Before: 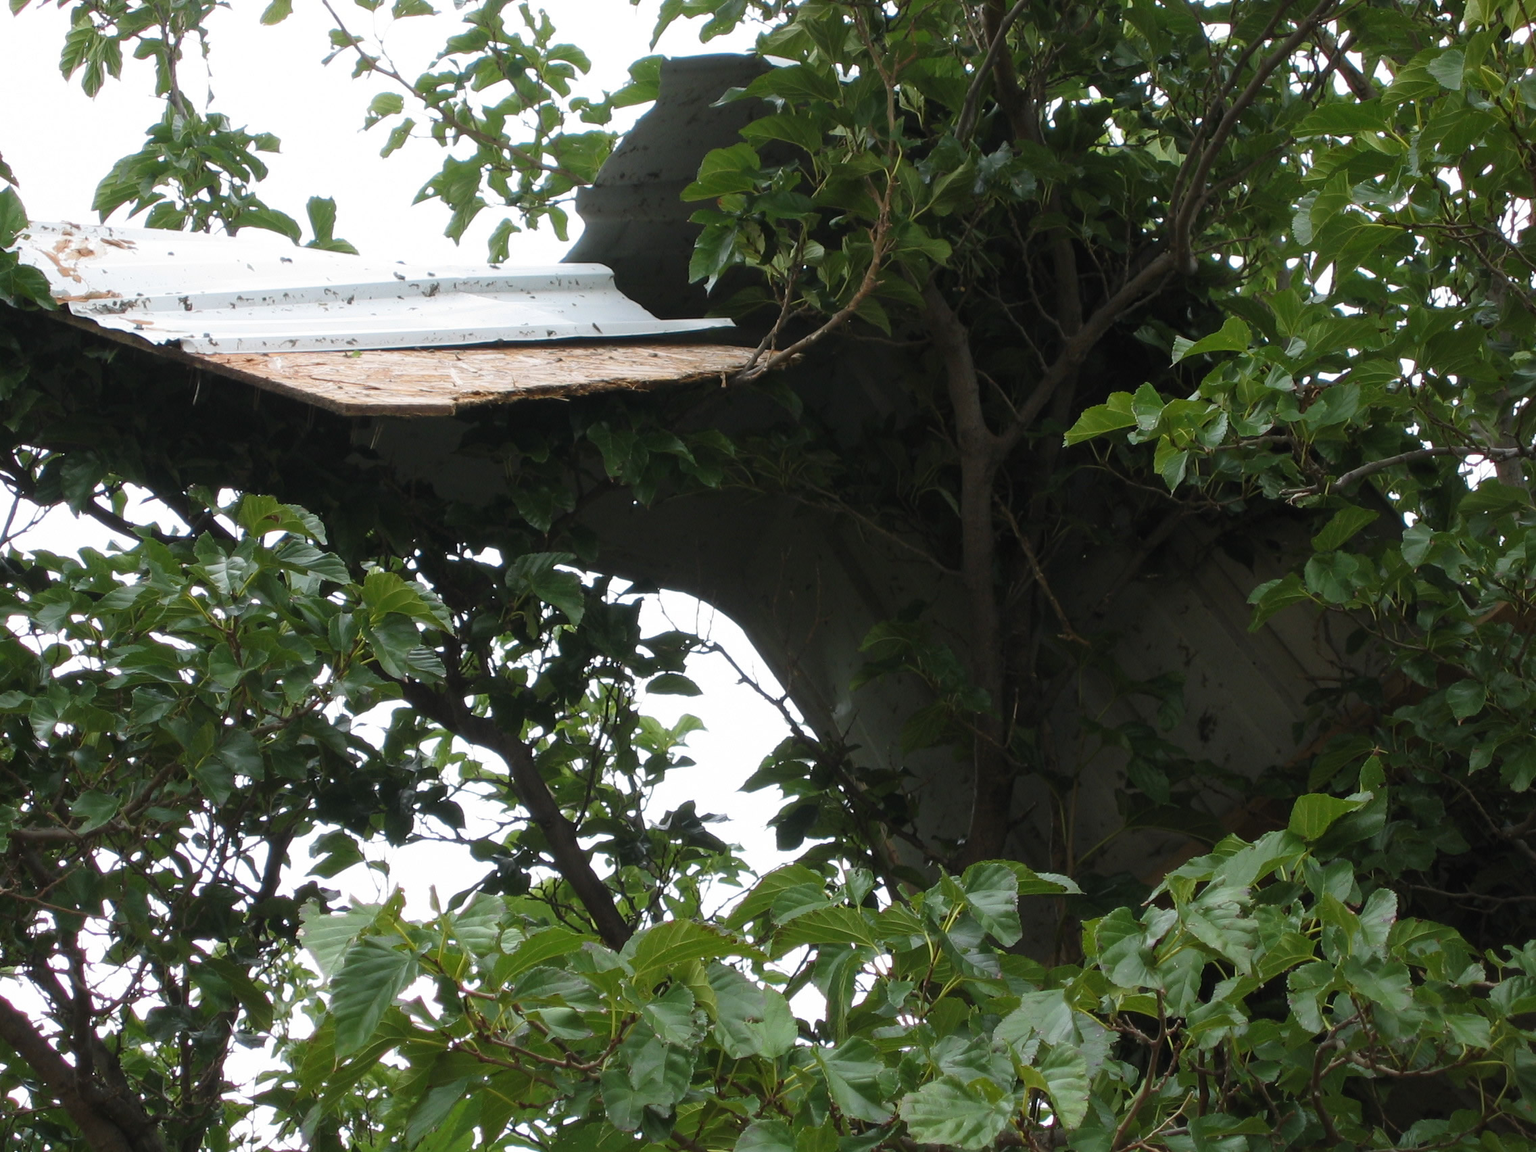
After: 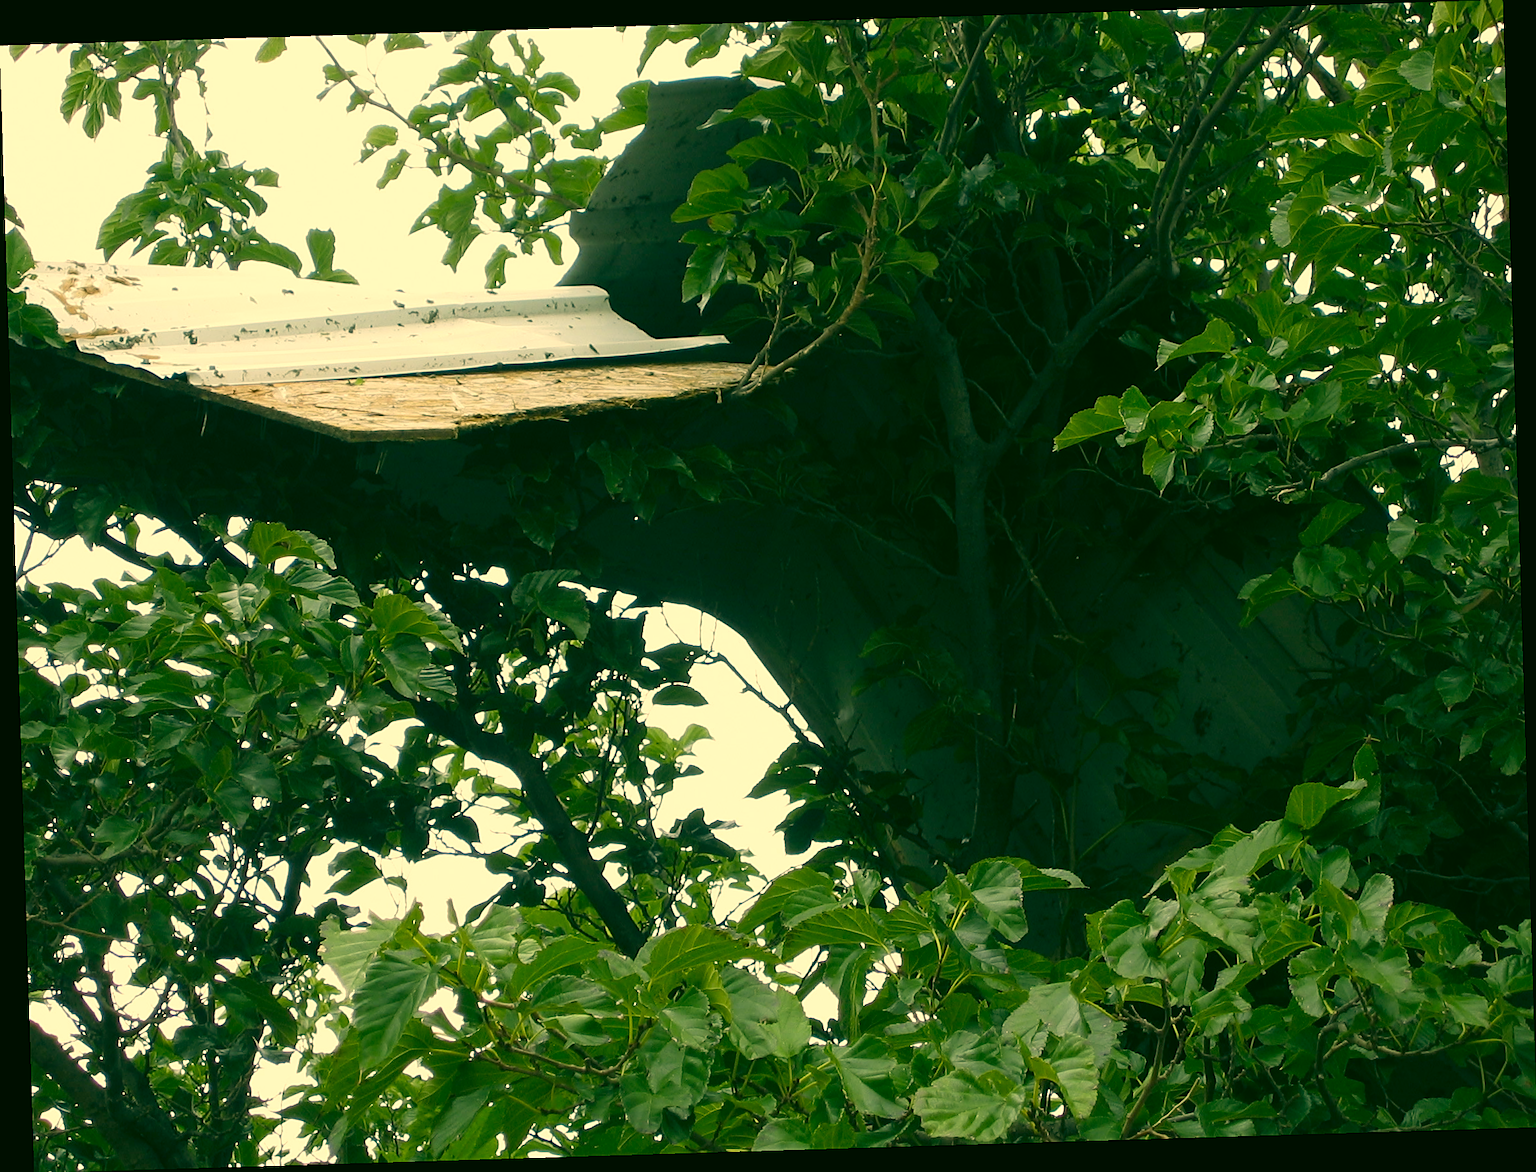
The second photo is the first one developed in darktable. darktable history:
sharpen: on, module defaults
rotate and perspective: rotation -1.75°, automatic cropping off
color correction: highlights a* 5.62, highlights b* 33.57, shadows a* -25.86, shadows b* 4.02
